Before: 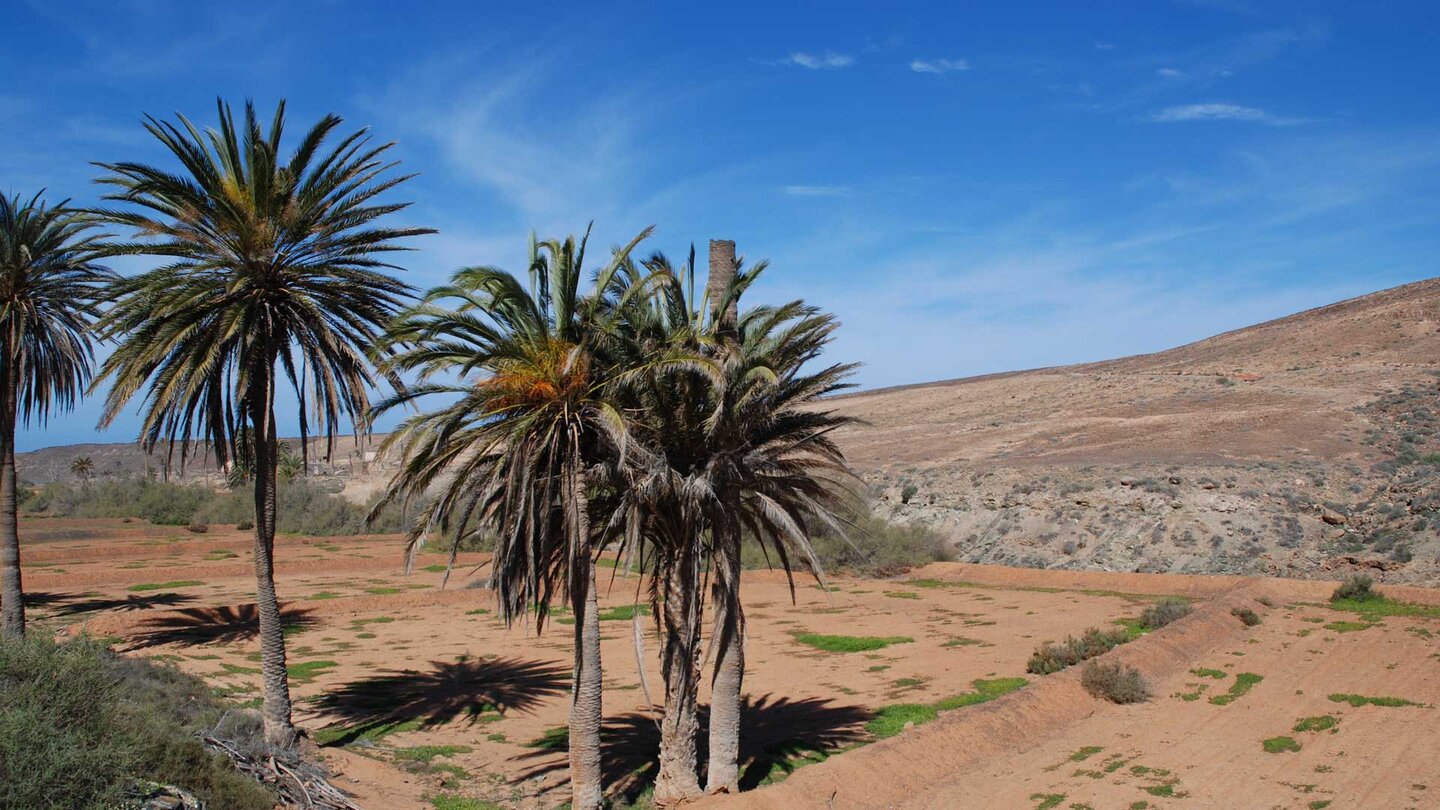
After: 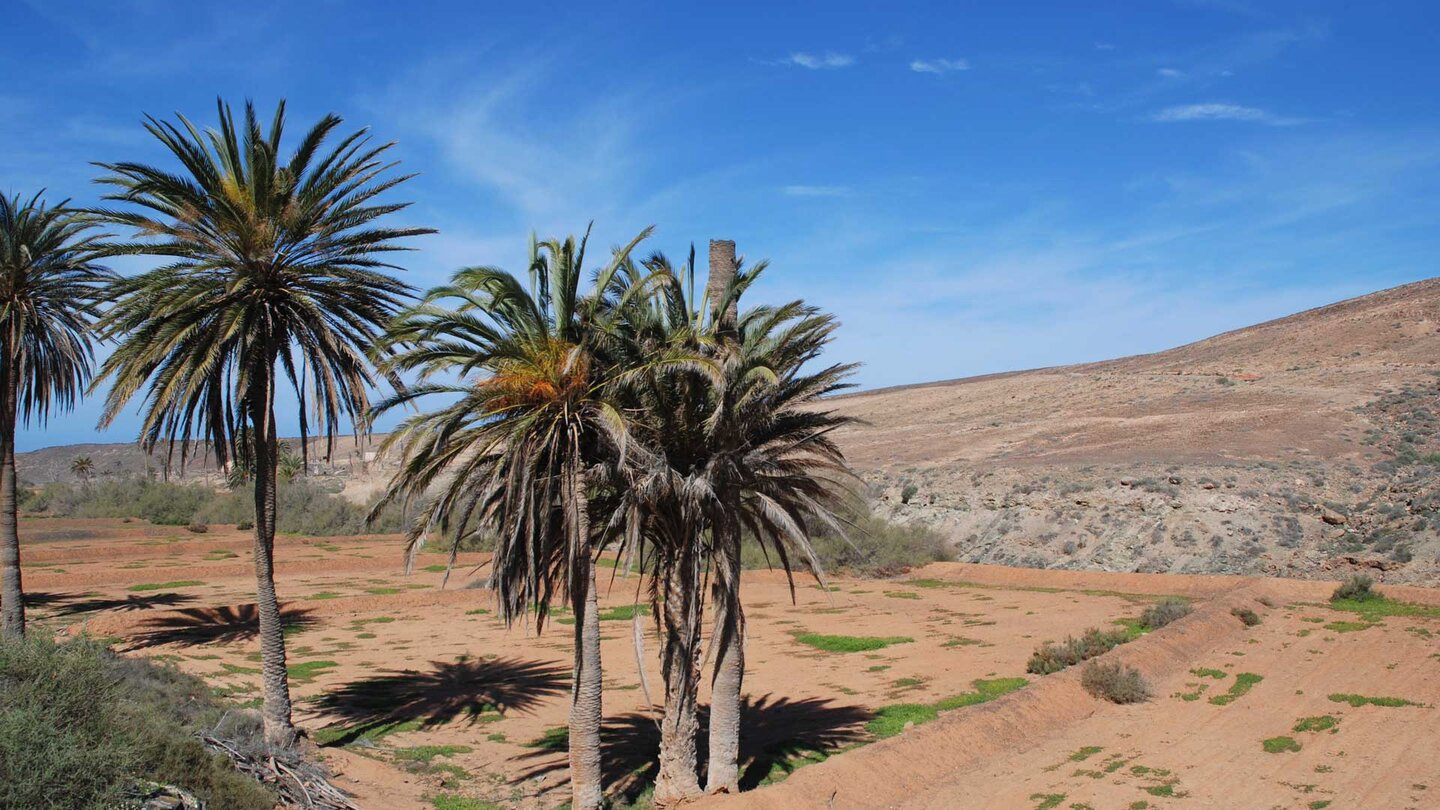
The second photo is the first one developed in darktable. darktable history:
contrast brightness saturation: contrast 0.048, brightness 0.063, saturation 0.008
